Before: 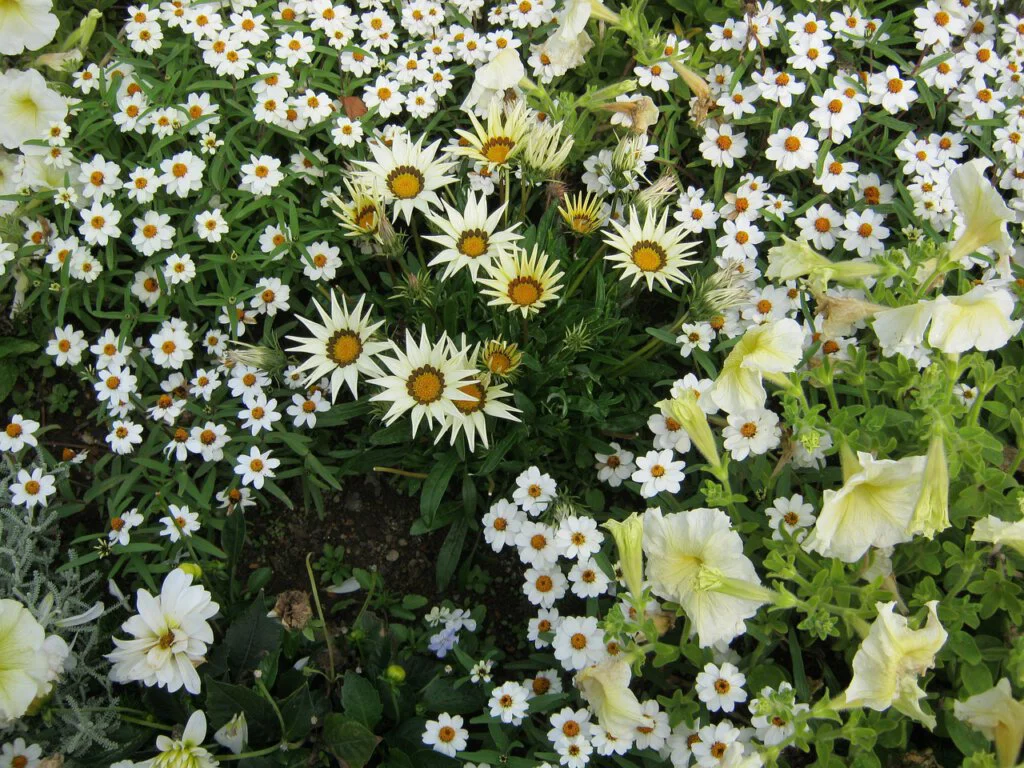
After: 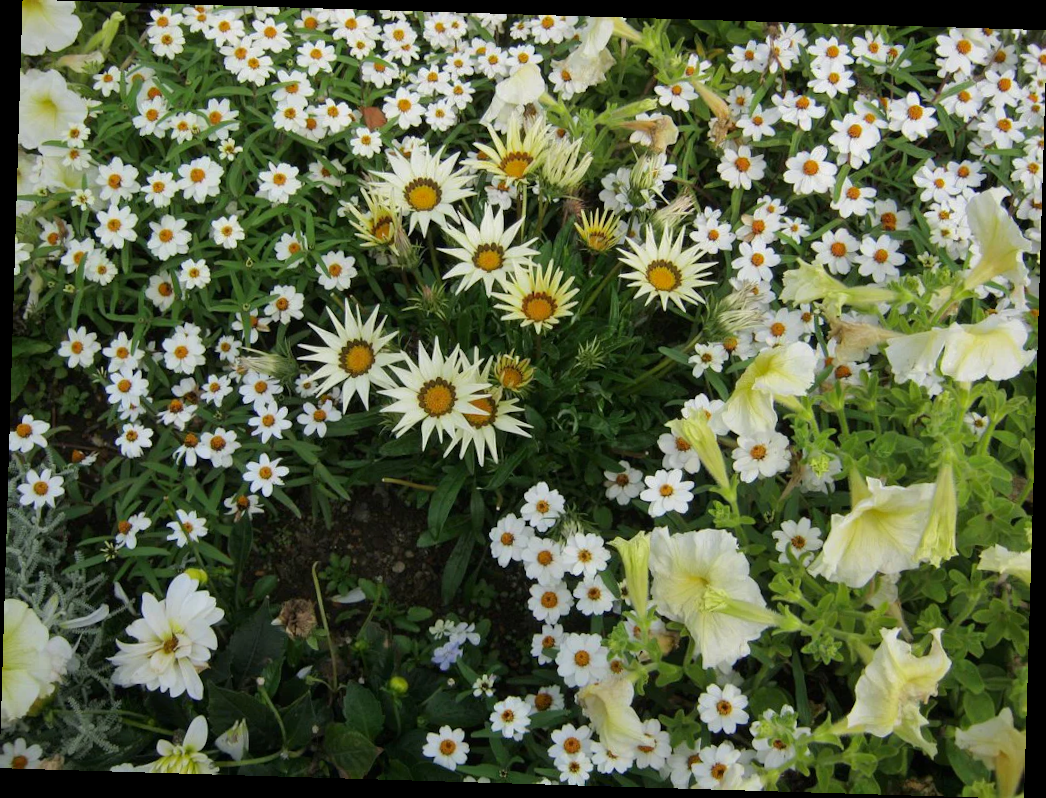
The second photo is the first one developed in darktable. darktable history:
shadows and highlights: shadows -20, white point adjustment -2, highlights -35
rotate and perspective: rotation 1.72°, automatic cropping off
